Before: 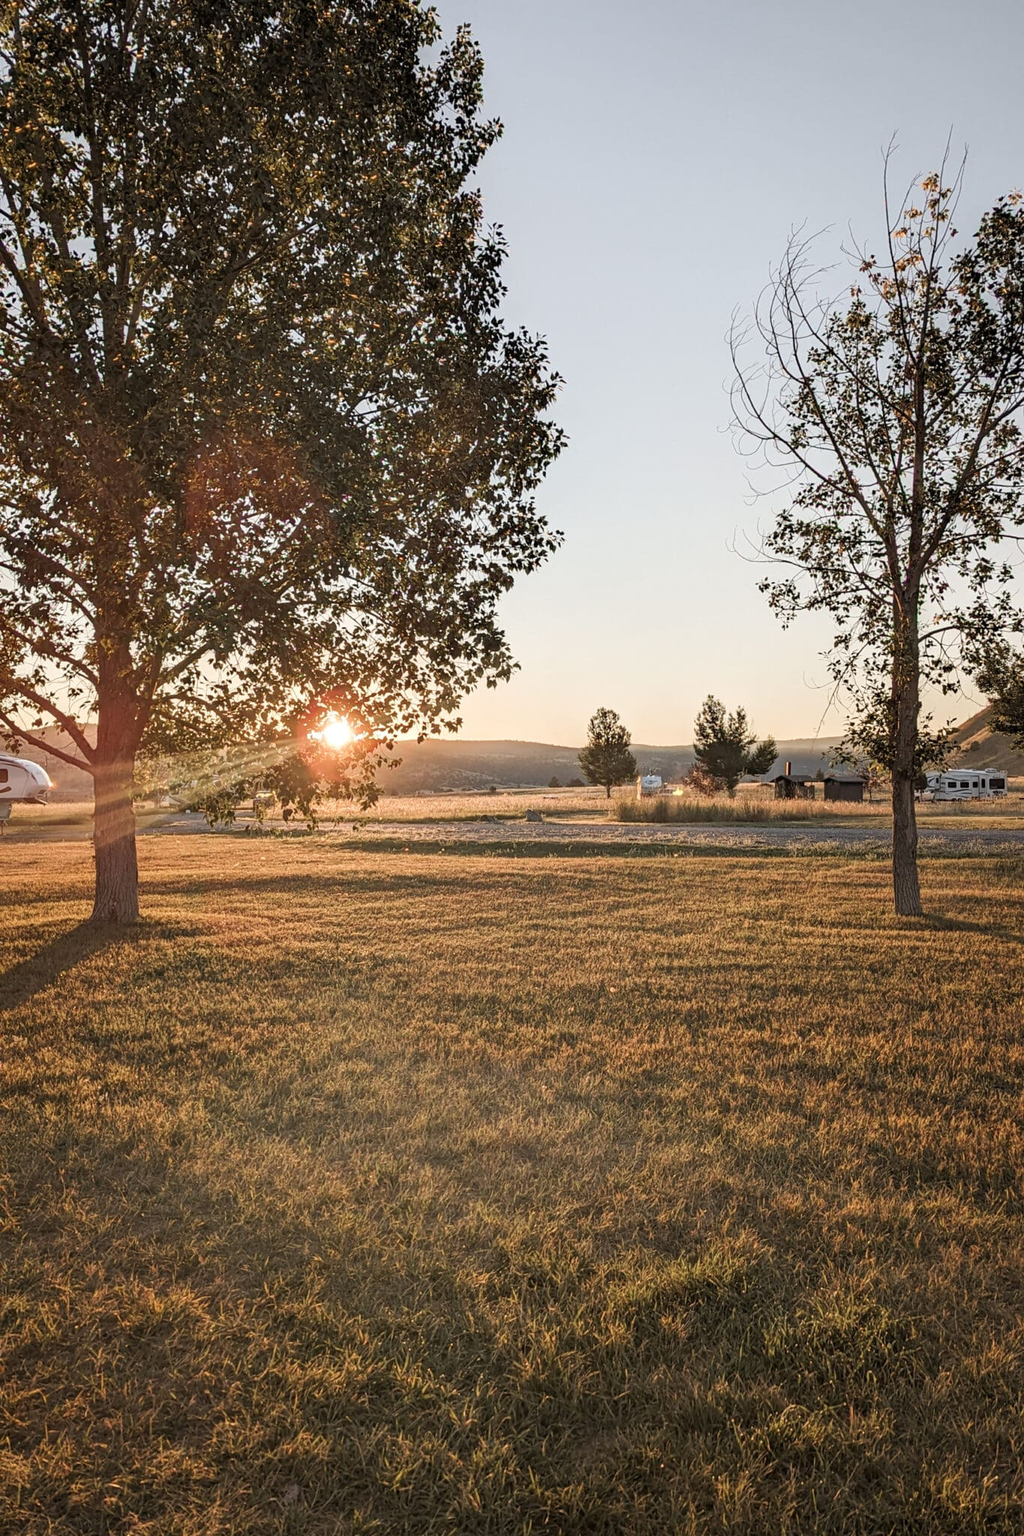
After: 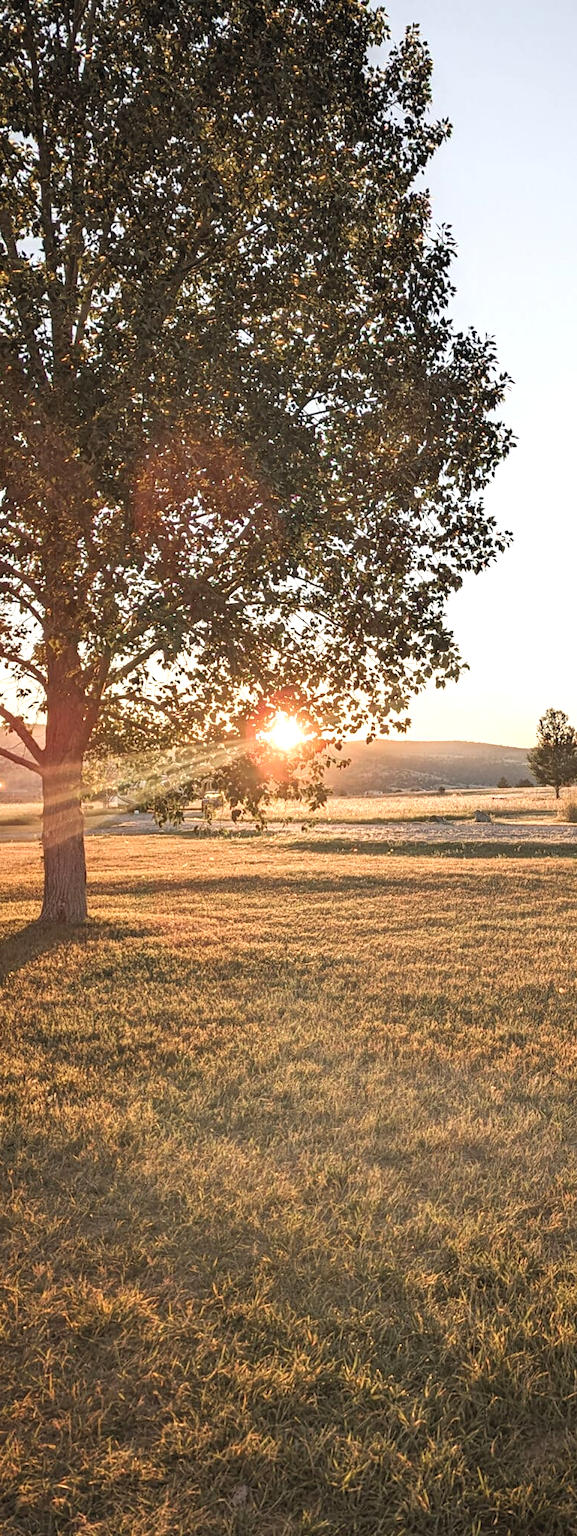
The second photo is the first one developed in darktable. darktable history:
crop: left 5.114%, right 38.589%
exposure: black level correction -0.002, exposure 0.54 EV, compensate highlight preservation false
